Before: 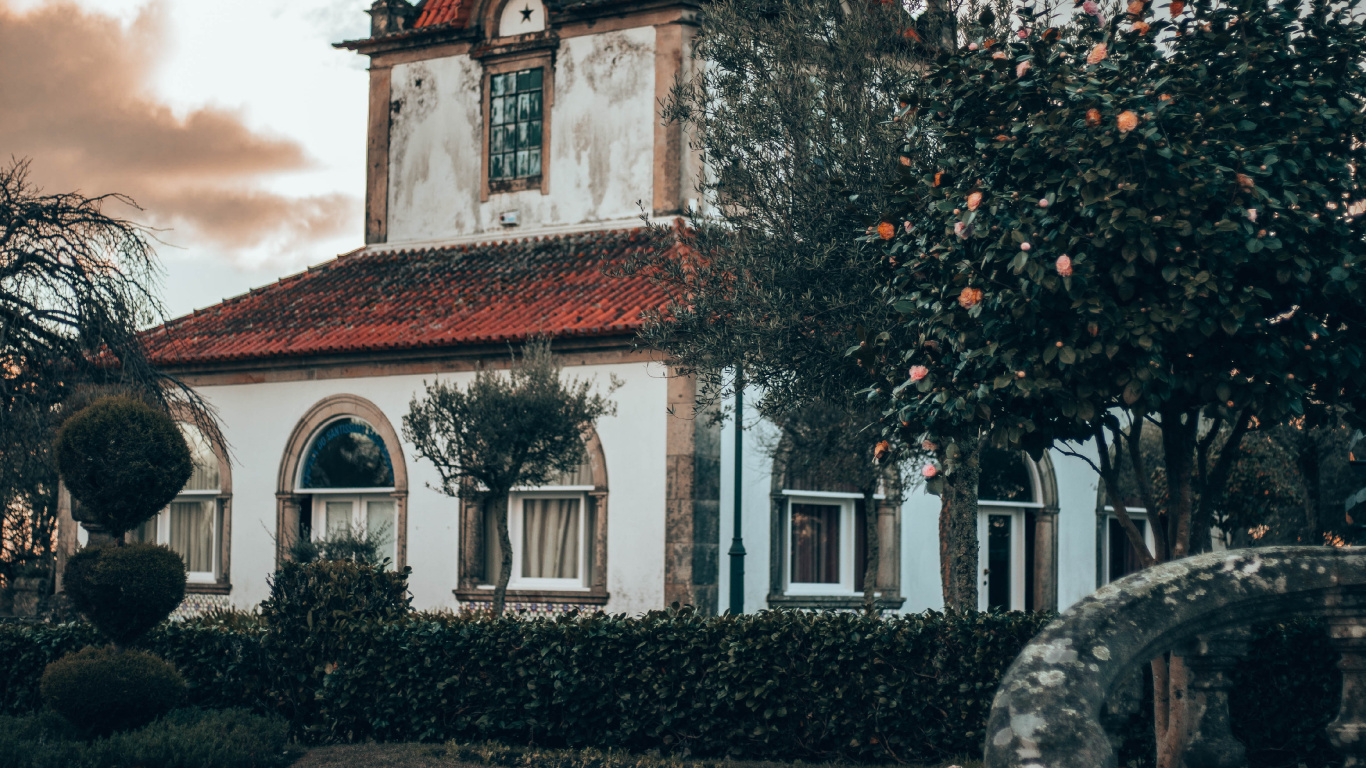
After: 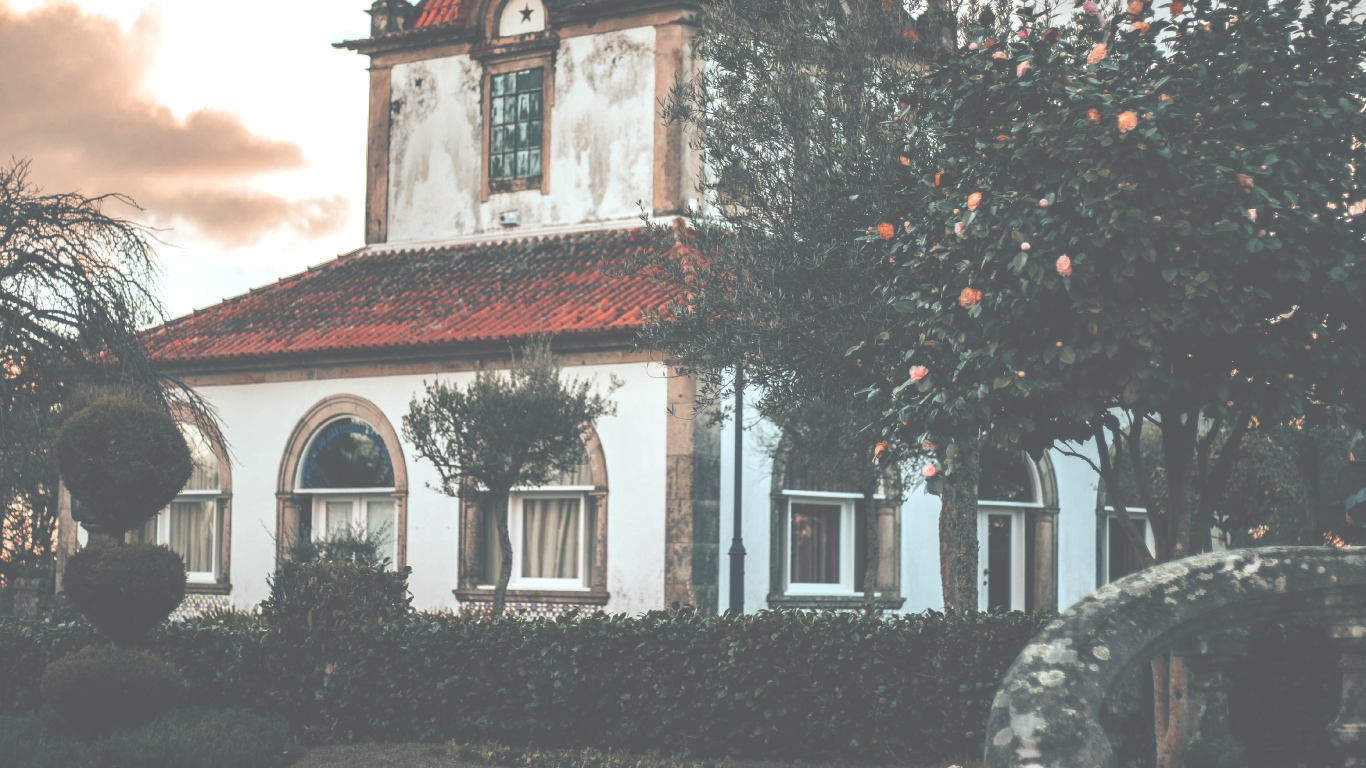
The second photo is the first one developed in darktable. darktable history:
exposure: black level correction -0.071, exposure 0.503 EV, compensate highlight preservation false
